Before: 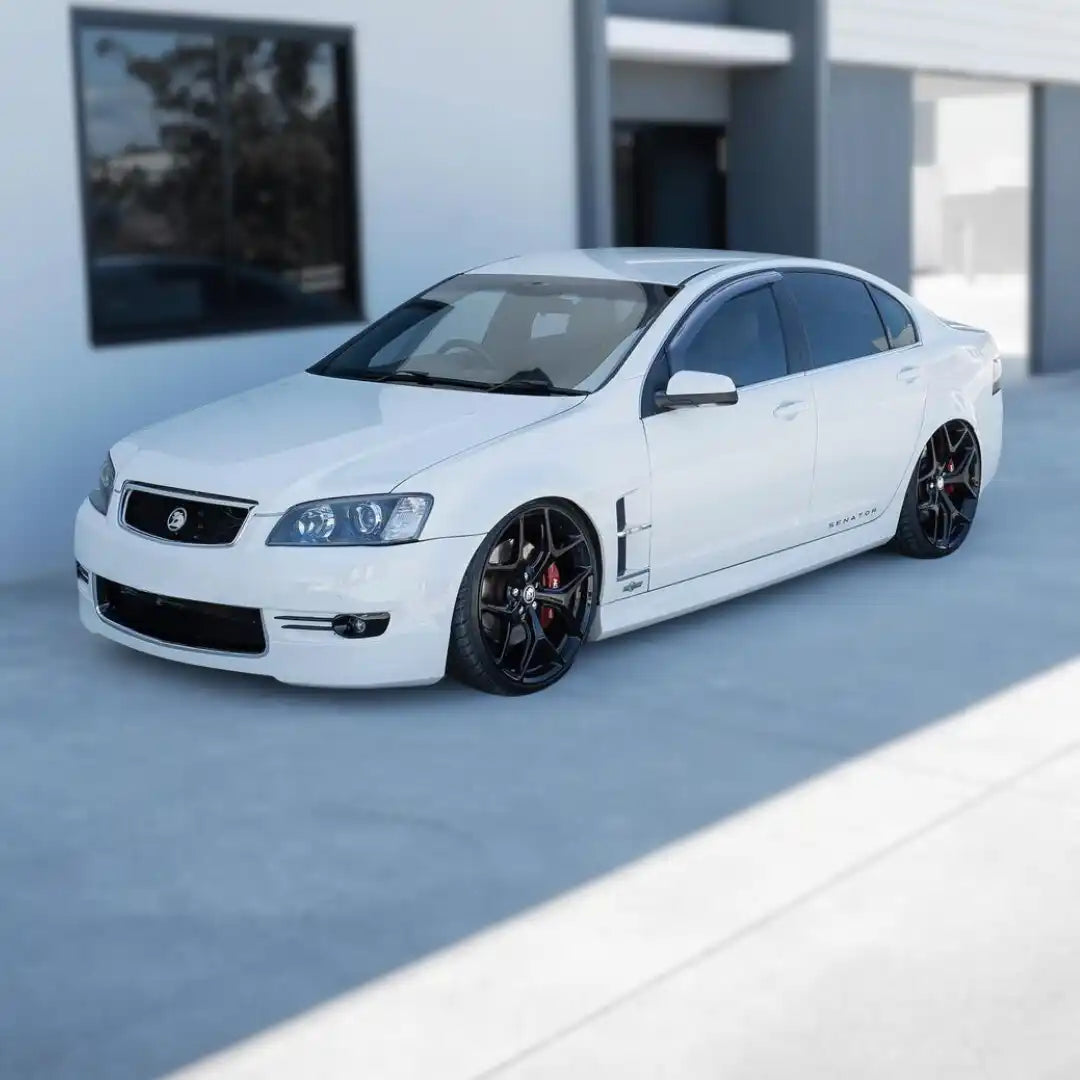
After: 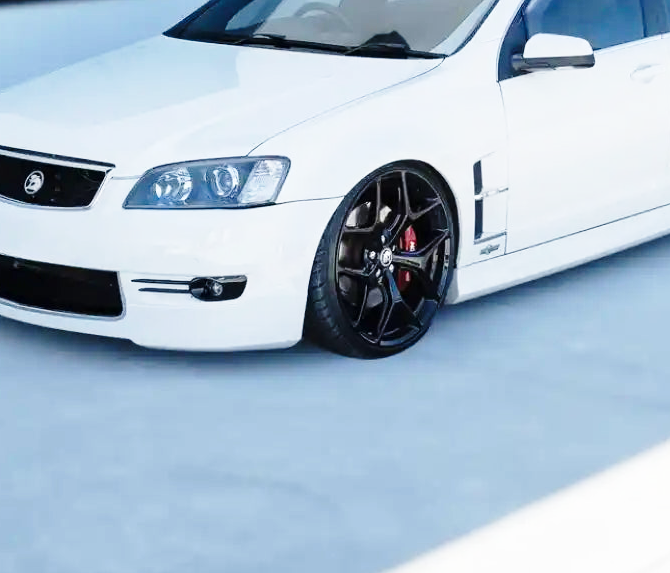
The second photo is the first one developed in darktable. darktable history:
crop: left 13.312%, top 31.28%, right 24.627%, bottom 15.582%
base curve: curves: ch0 [(0, 0) (0.028, 0.03) (0.121, 0.232) (0.46, 0.748) (0.859, 0.968) (1, 1)], preserve colors none
